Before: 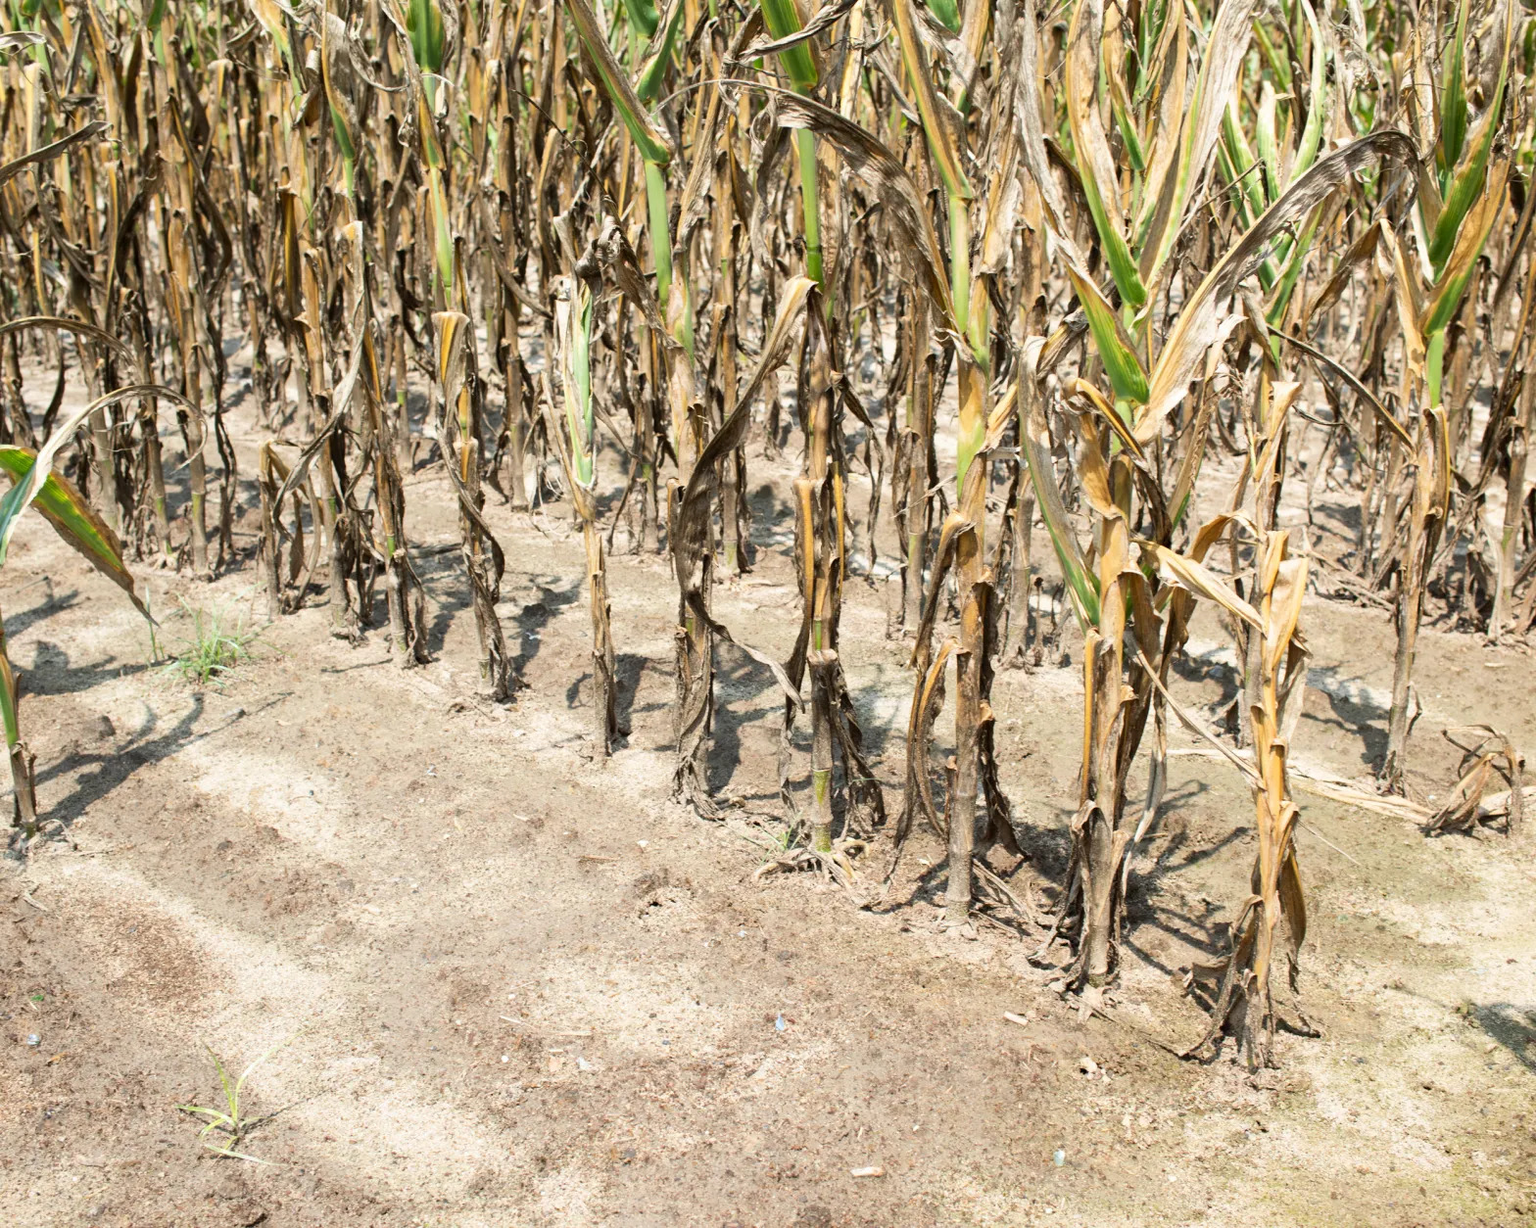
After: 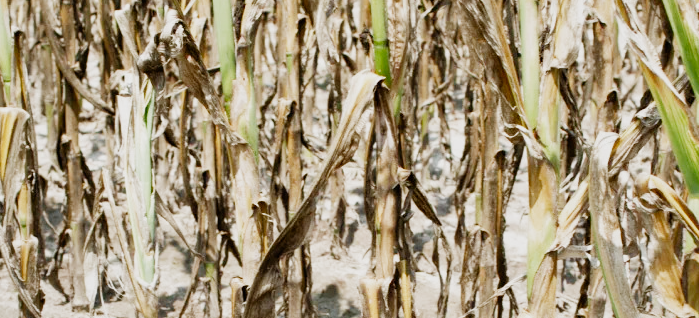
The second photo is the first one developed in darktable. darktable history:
shadows and highlights: highlights color adjustment 0.094%, low approximation 0.01, soften with gaussian
exposure: black level correction 0, exposure 0.701 EV, compensate exposure bias true, compensate highlight preservation false
crop: left 28.714%, top 16.875%, right 26.701%, bottom 57.753%
filmic rgb: black relative exposure -7.65 EV, white relative exposure 4.56 EV, hardness 3.61, contrast 1.053, preserve chrominance no, color science v3 (2019), use custom middle-gray values true
